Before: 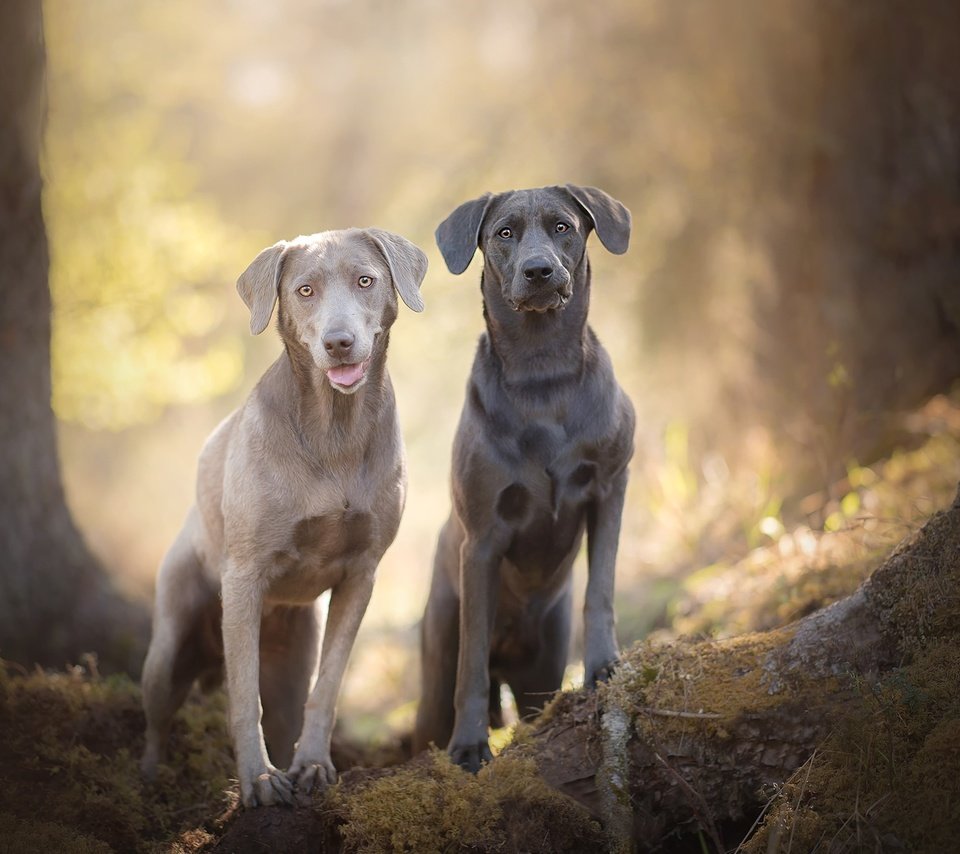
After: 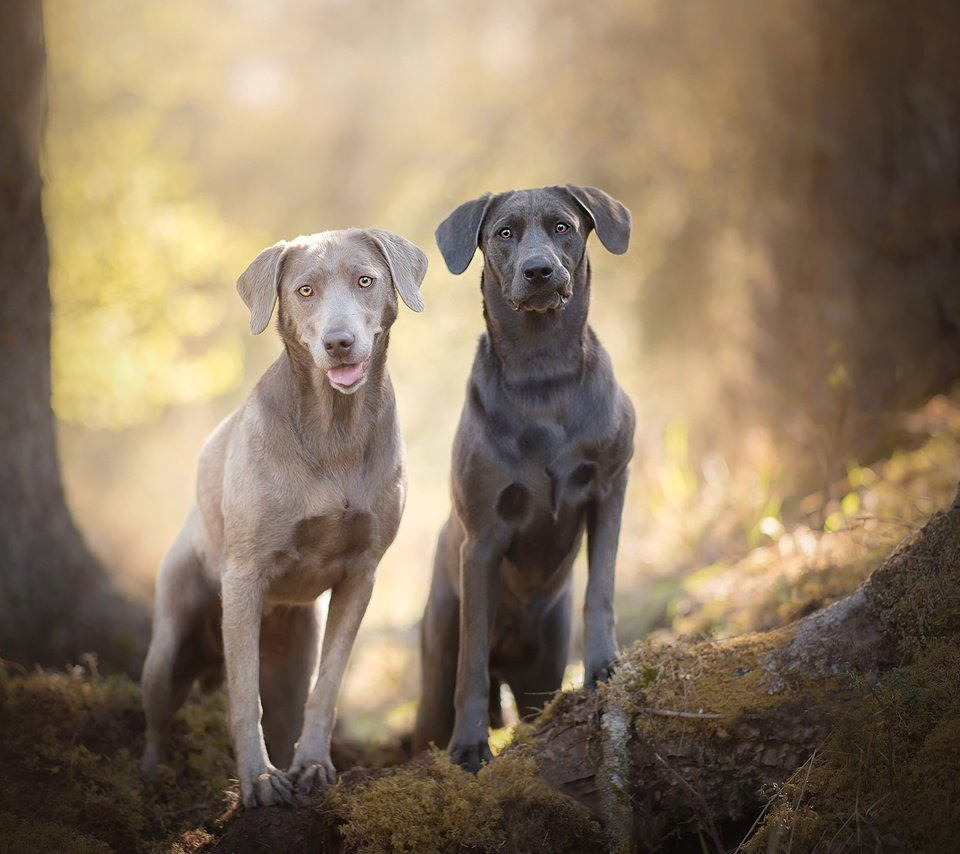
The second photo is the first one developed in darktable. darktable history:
contrast brightness saturation: contrast 0.078, saturation 0.022
